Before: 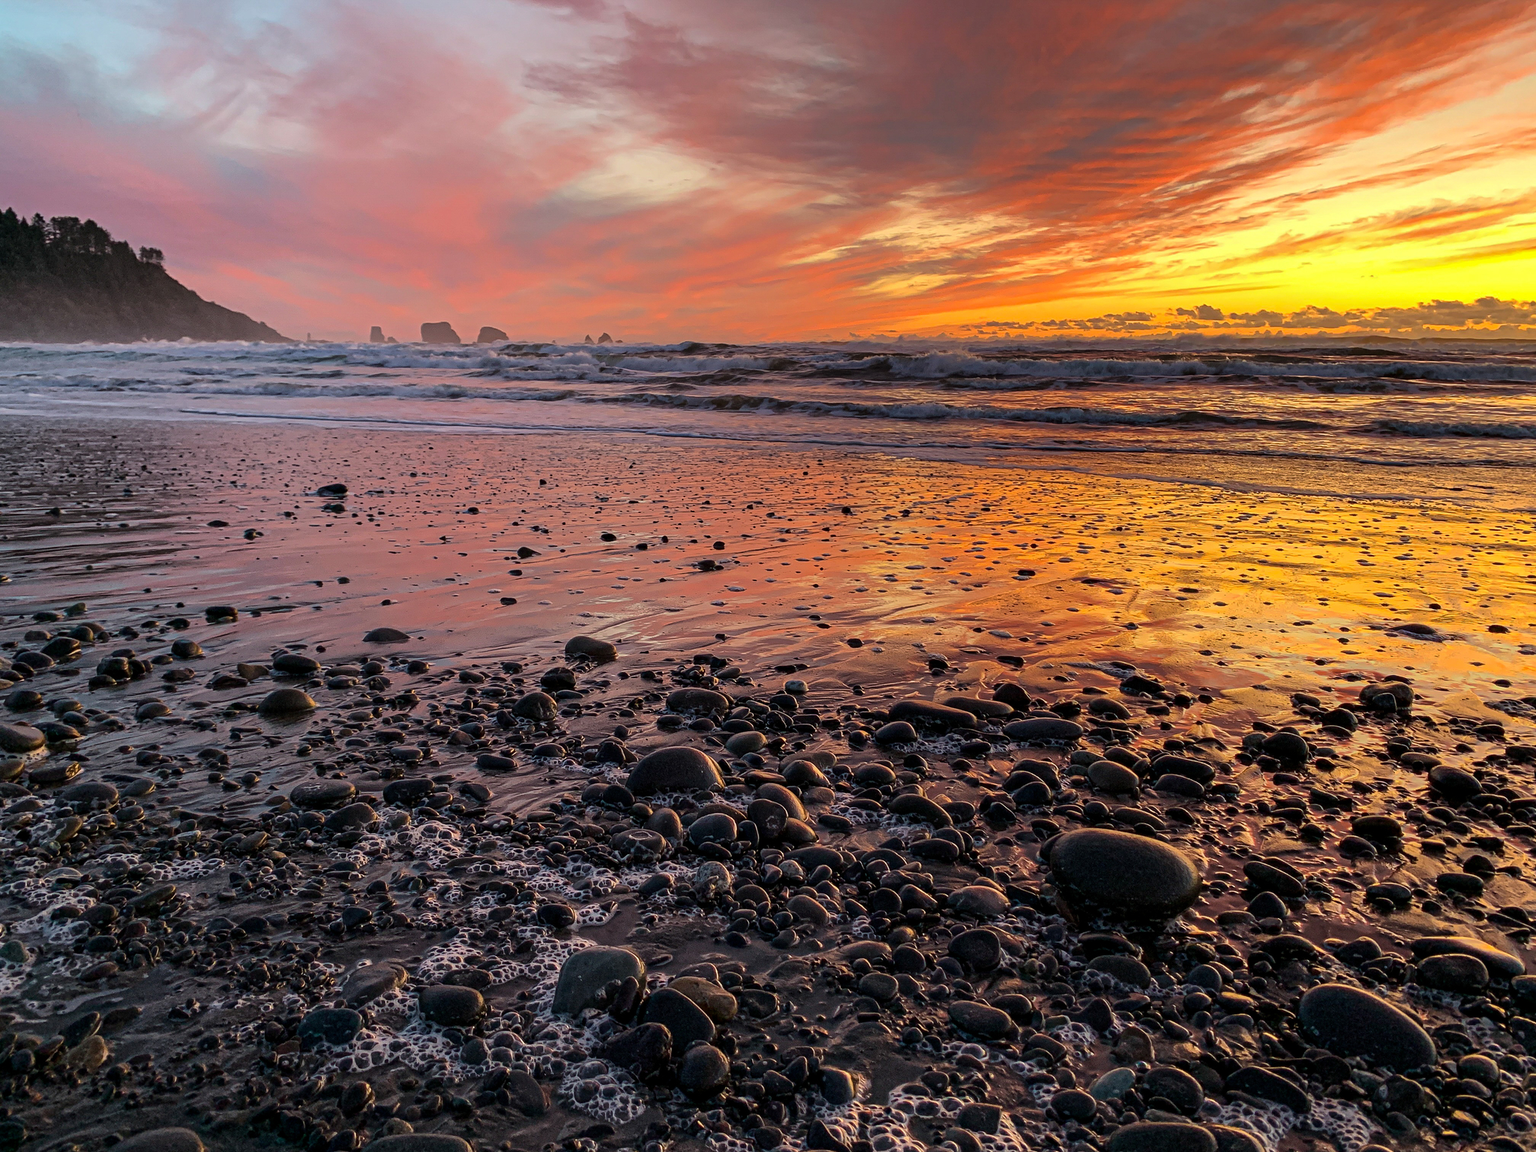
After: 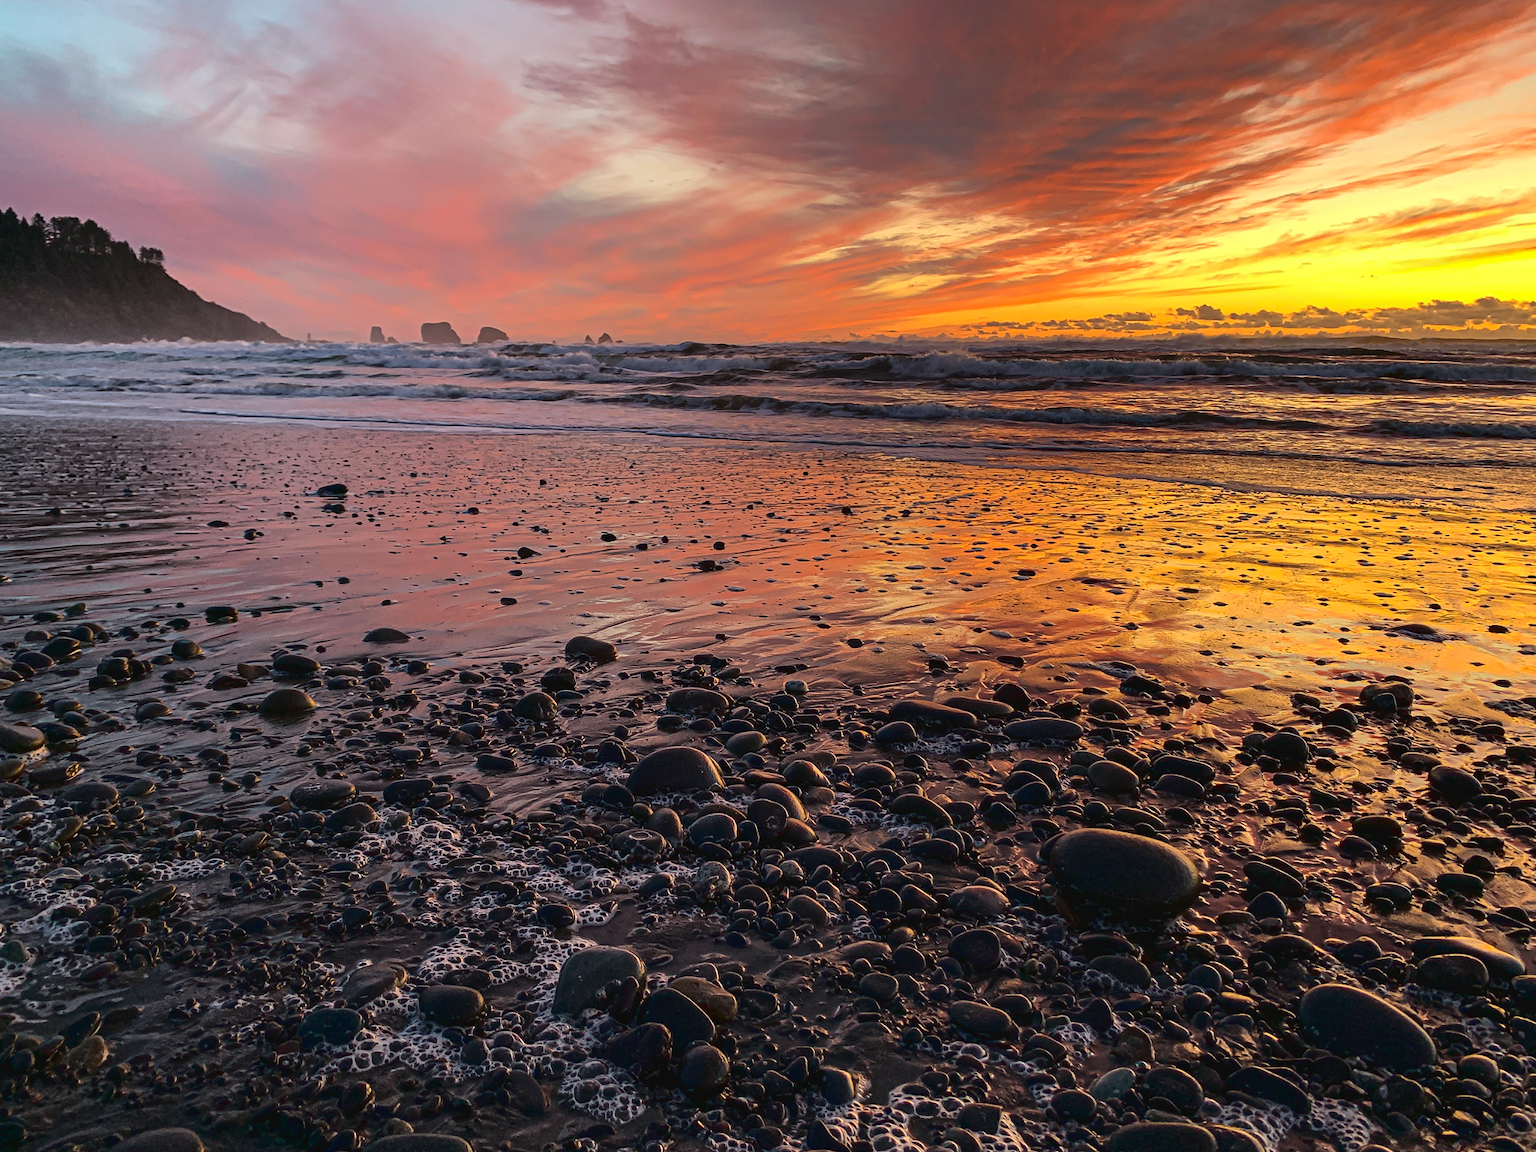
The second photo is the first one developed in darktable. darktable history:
tone curve: curves: ch0 [(0, 0.032) (0.181, 0.152) (0.751, 0.762) (1, 1)], color space Lab, linked channels, preserve colors none
